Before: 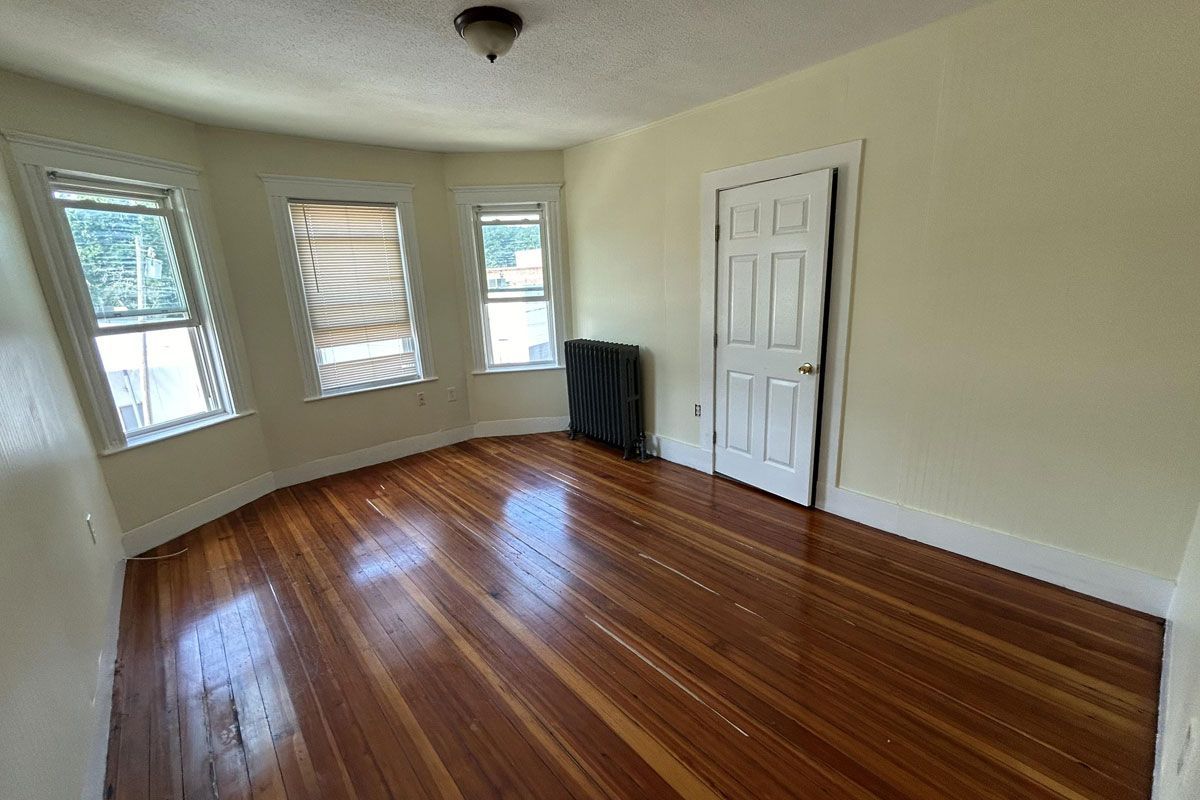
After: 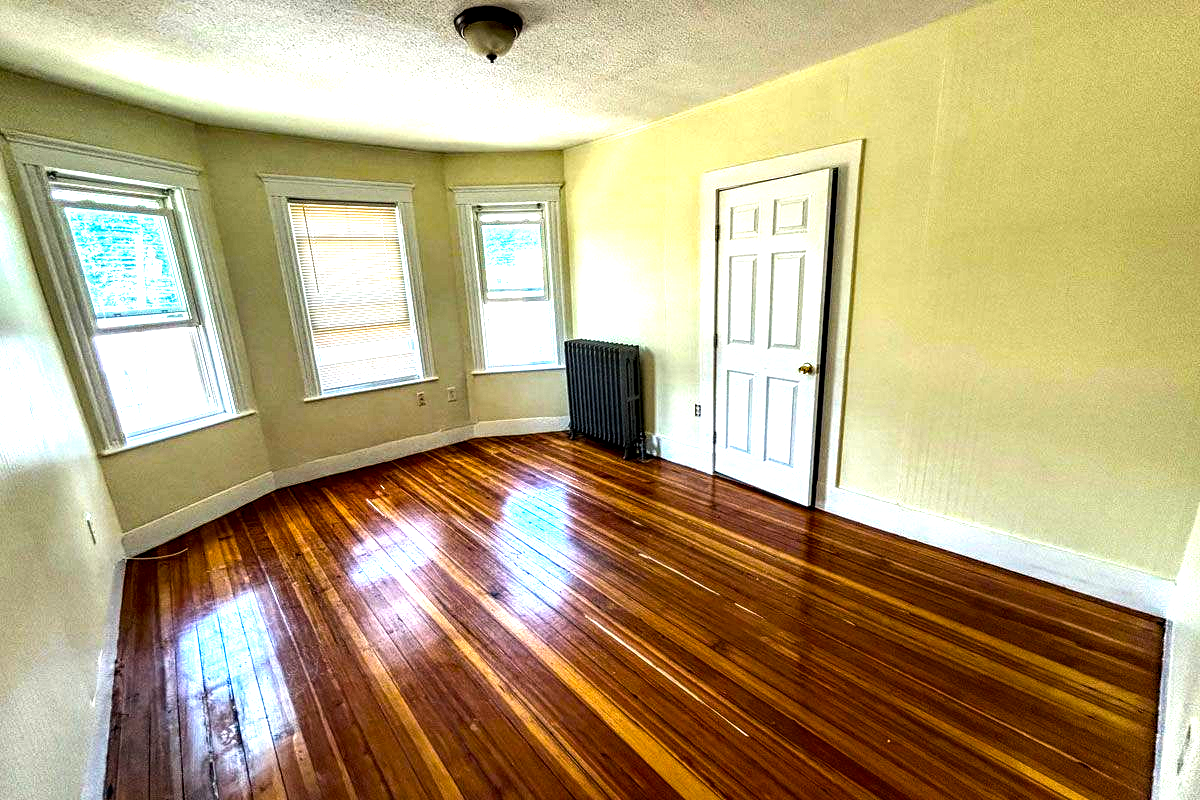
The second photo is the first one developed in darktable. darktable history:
local contrast: highlights 19%, detail 186%
vibrance: on, module defaults
haze removal: compatibility mode true, adaptive false
color balance rgb: linear chroma grading › shadows -10%, linear chroma grading › global chroma 20%, perceptual saturation grading › global saturation 15%, perceptual brilliance grading › global brilliance 30%, perceptual brilliance grading › highlights 12%, perceptual brilliance grading › mid-tones 24%, global vibrance 20%
